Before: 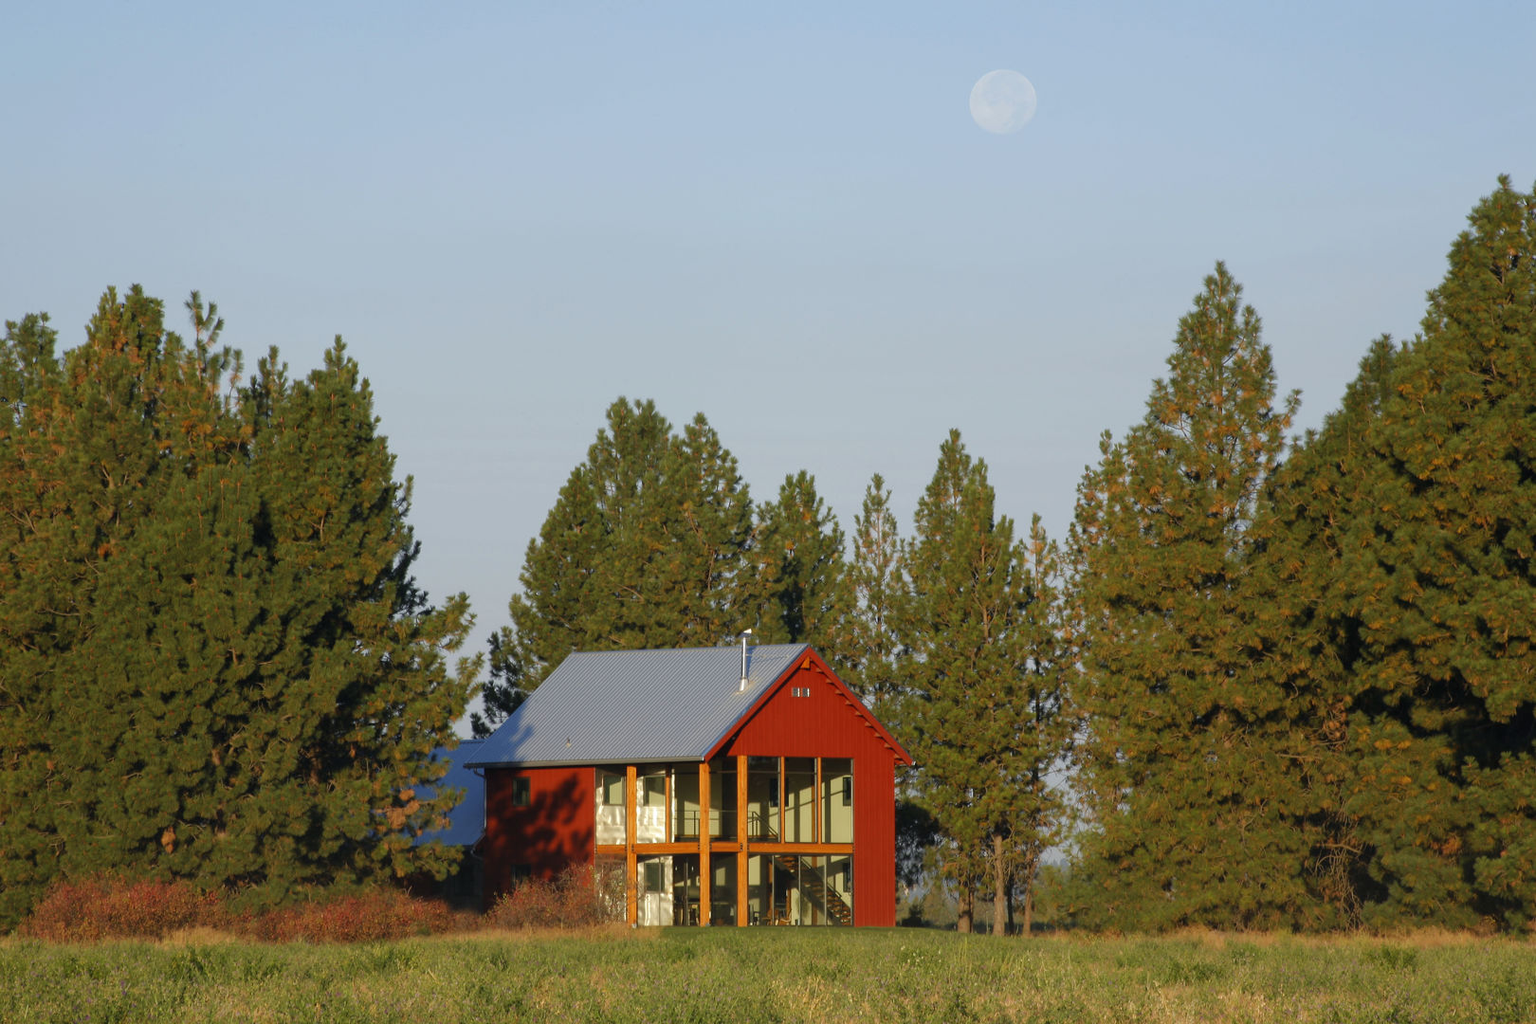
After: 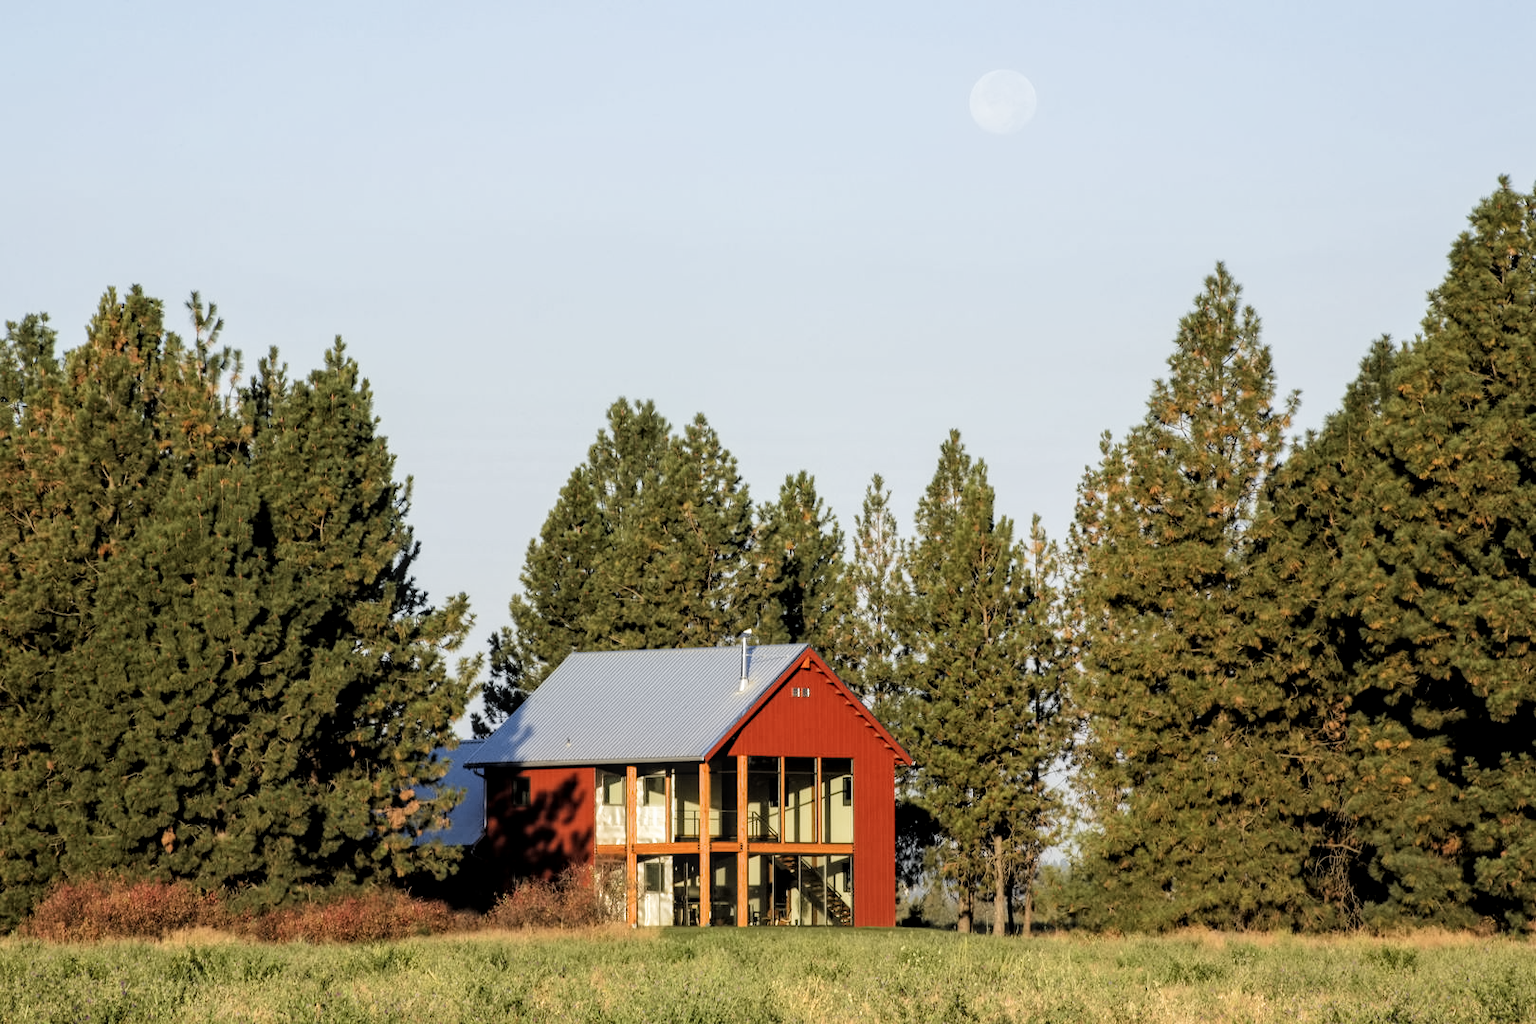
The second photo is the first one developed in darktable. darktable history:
filmic rgb: black relative exposure -5 EV, white relative exposure 3.55 EV, hardness 3.18, contrast 1.405, highlights saturation mix -30.29%
contrast equalizer: y [[0.5 ×6], [0.5 ×6], [0.5 ×6], [0 ×6], [0, 0.039, 0.251, 0.29, 0.293, 0.292]], mix 0.604
exposure: black level correction 0, exposure 0.703 EV, compensate highlight preservation false
local contrast: on, module defaults
tone equalizer: edges refinement/feathering 500, mask exposure compensation -1.57 EV, preserve details no
contrast brightness saturation: saturation -0.065
